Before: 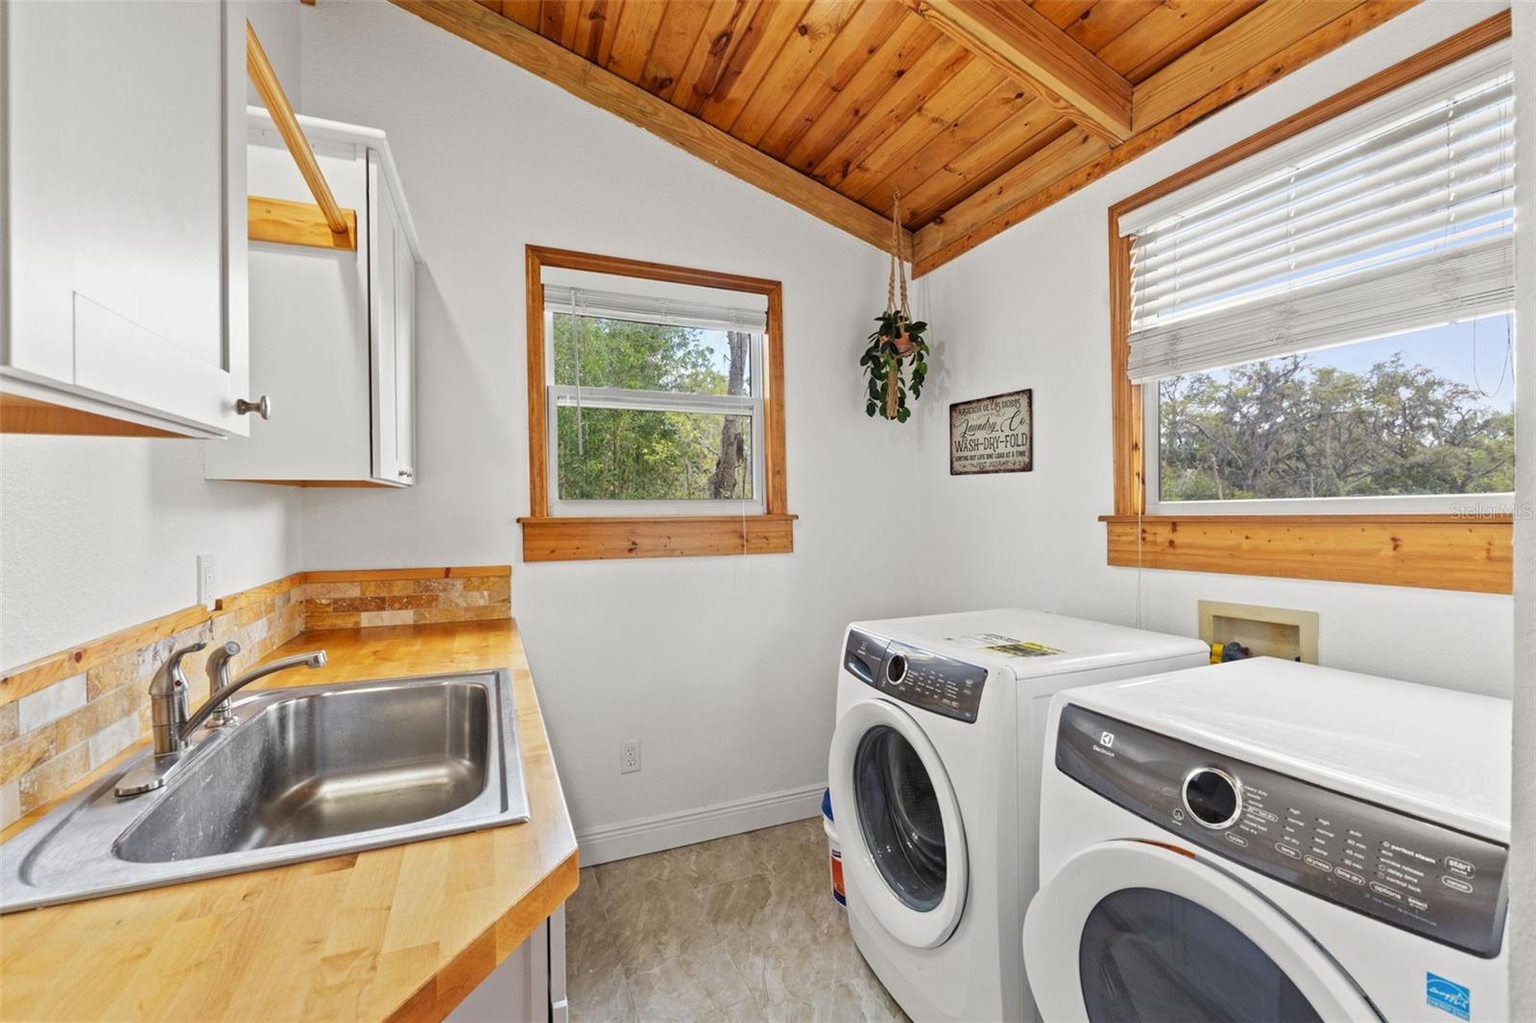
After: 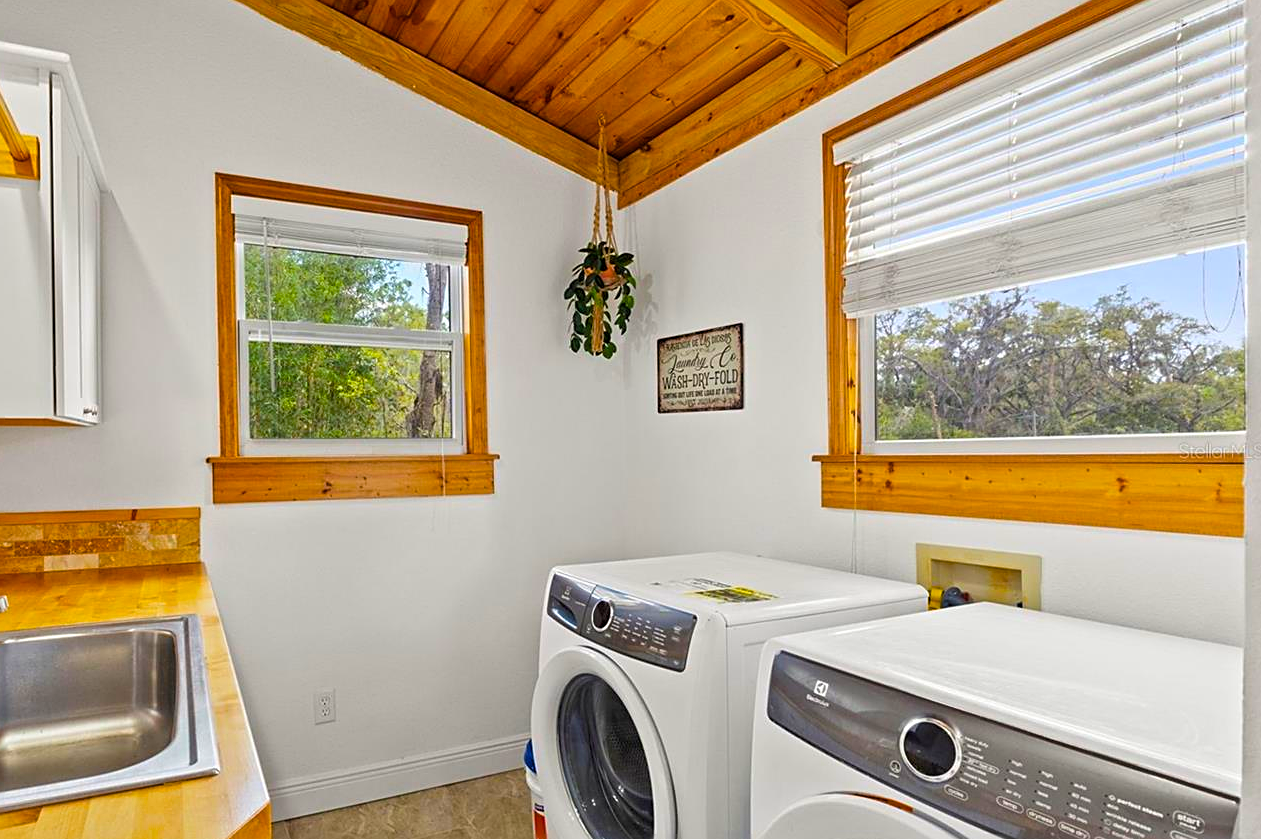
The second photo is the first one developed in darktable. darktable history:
sharpen: on, module defaults
crop and rotate: left 20.754%, top 7.747%, right 0.394%, bottom 13.468%
color balance rgb: perceptual saturation grading › global saturation 30.151%, global vibrance 40.083%
